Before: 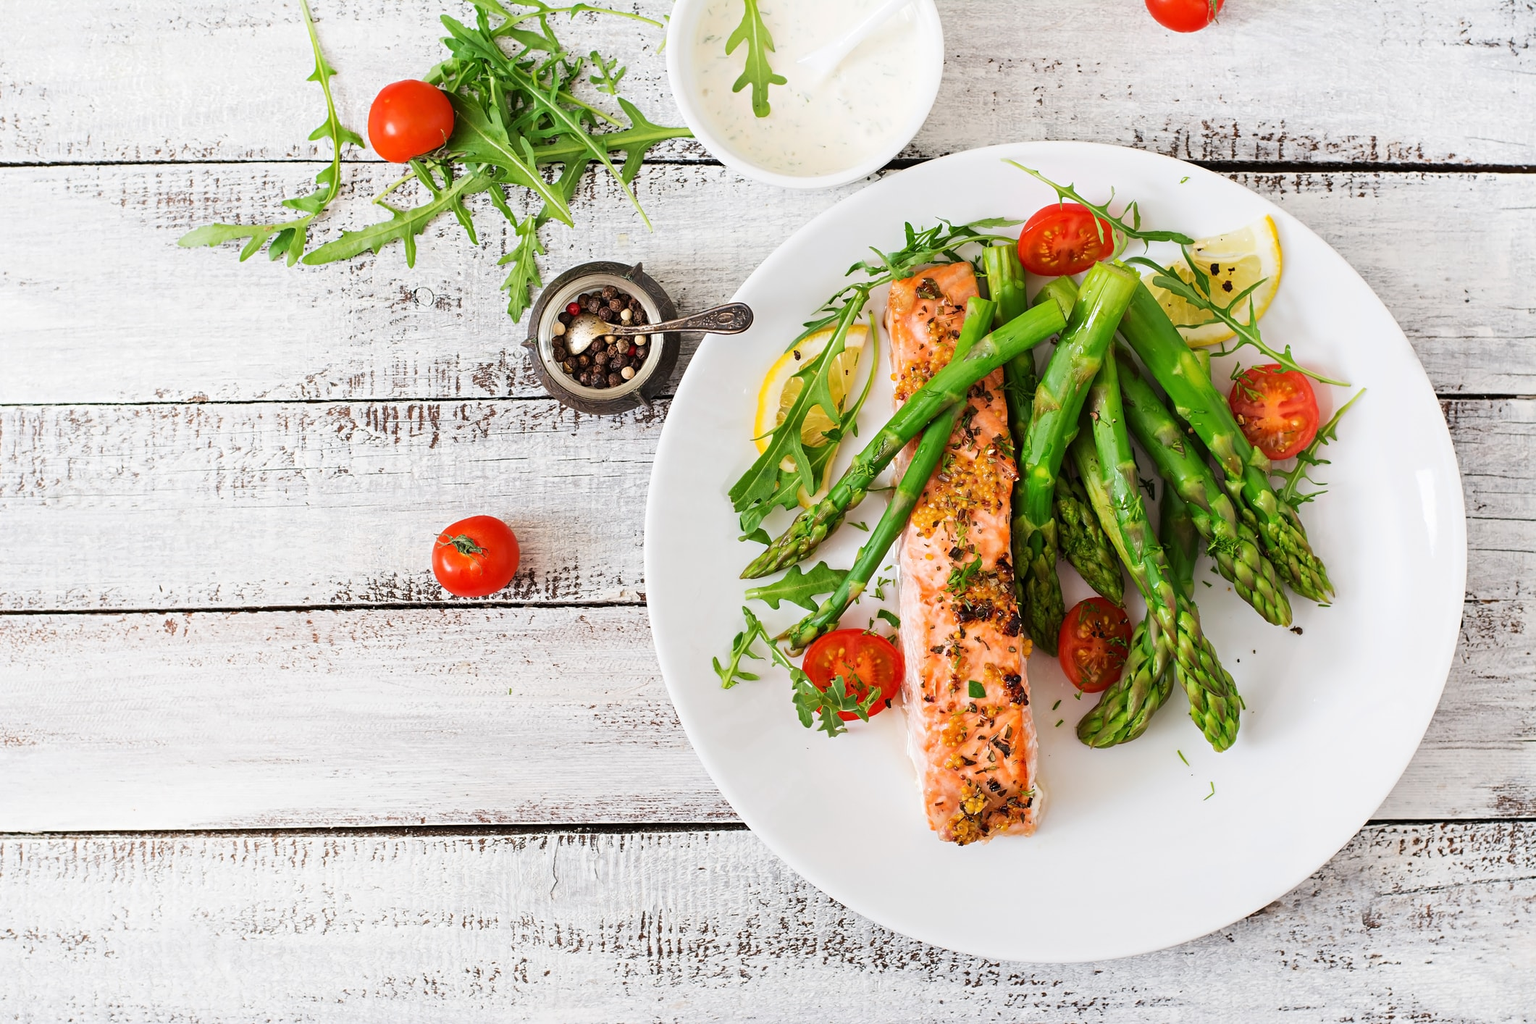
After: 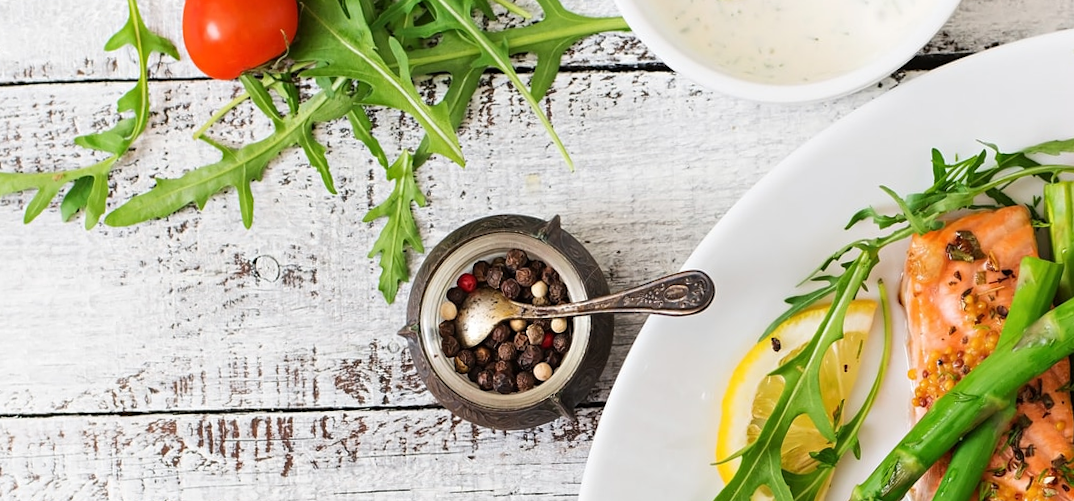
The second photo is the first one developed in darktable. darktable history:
crop: left 10.121%, top 10.631%, right 36.218%, bottom 51.526%
rotate and perspective: rotation 0.062°, lens shift (vertical) 0.115, lens shift (horizontal) -0.133, crop left 0.047, crop right 0.94, crop top 0.061, crop bottom 0.94
